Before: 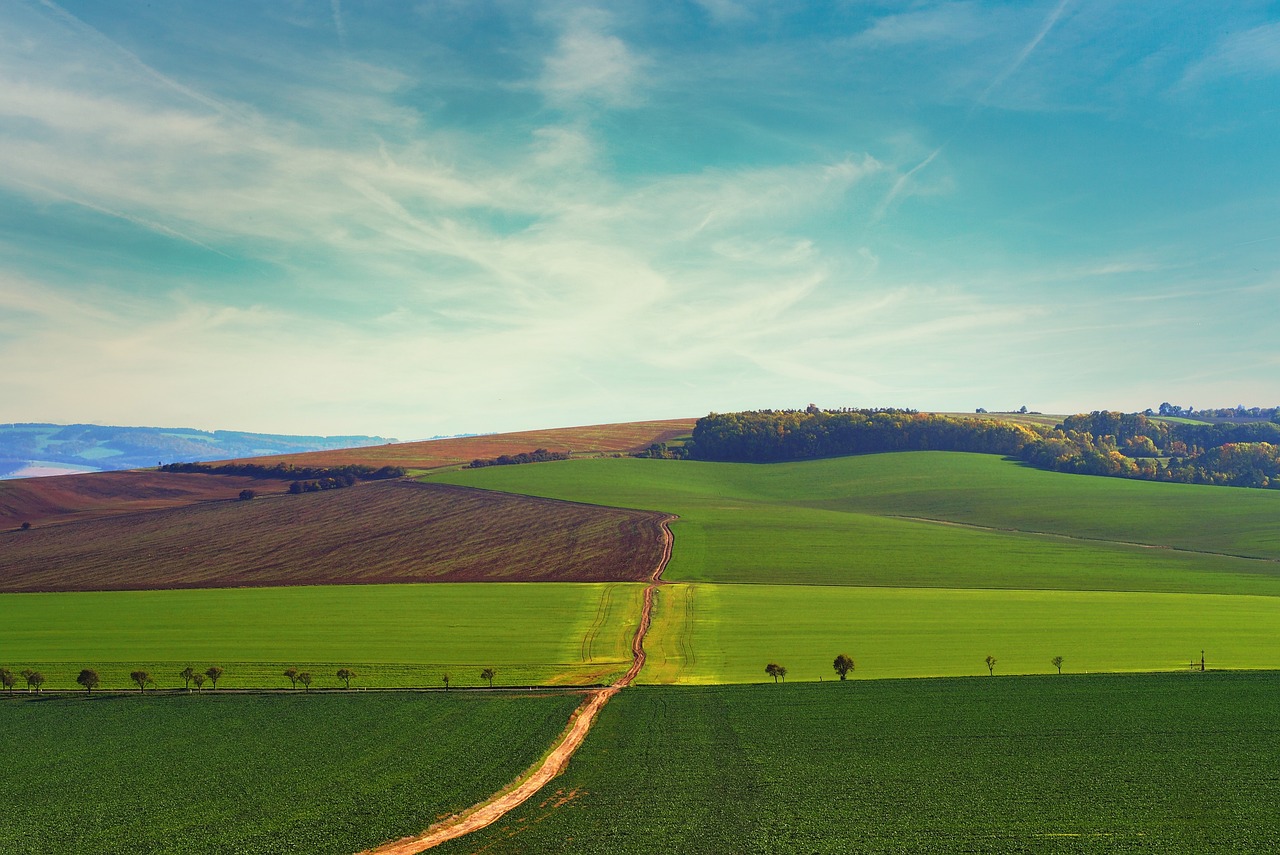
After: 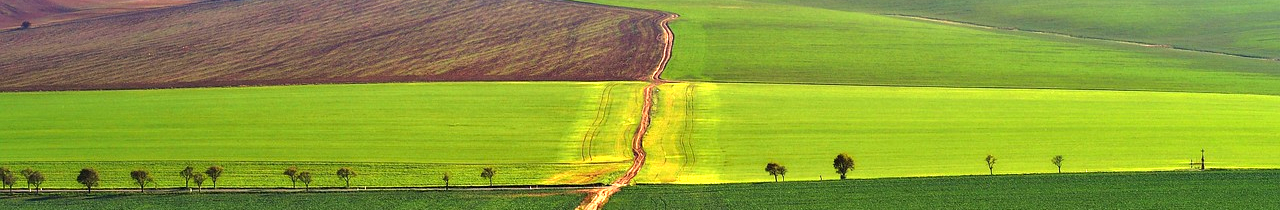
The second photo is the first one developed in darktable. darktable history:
color correction: highlights b* 3.01
exposure: black level correction 0, exposure 1.2 EV, compensate highlight preservation false
crop and rotate: top 58.684%, bottom 16.689%
contrast equalizer: y [[0.514, 0.573, 0.581, 0.508, 0.5, 0.5], [0.5 ×6], [0.5 ×6], [0 ×6], [0 ×6]]
